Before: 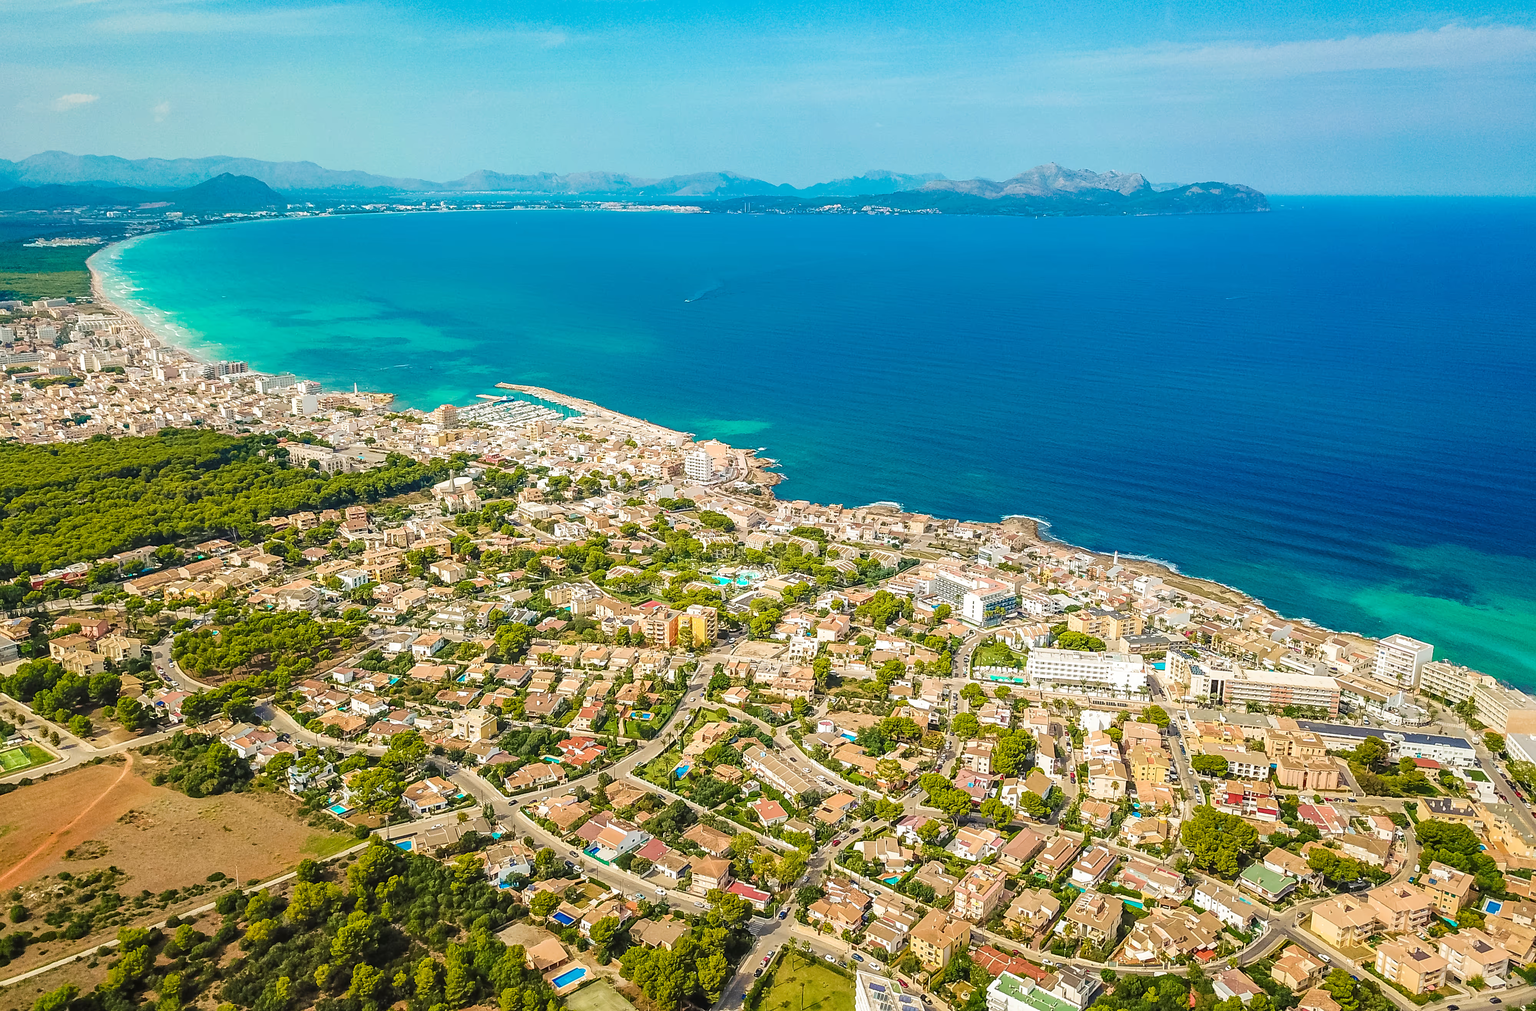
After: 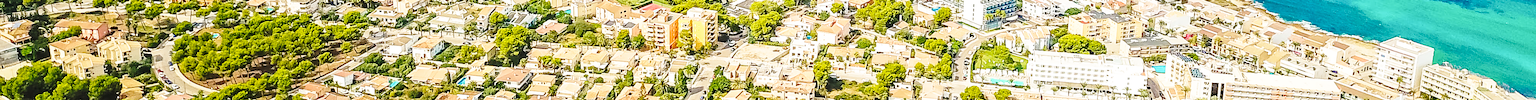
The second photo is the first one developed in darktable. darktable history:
base curve: curves: ch0 [(0, 0) (0.032, 0.037) (0.105, 0.228) (0.435, 0.76) (0.856, 0.983) (1, 1)], preserve colors none
crop and rotate: top 59.084%, bottom 30.916%
